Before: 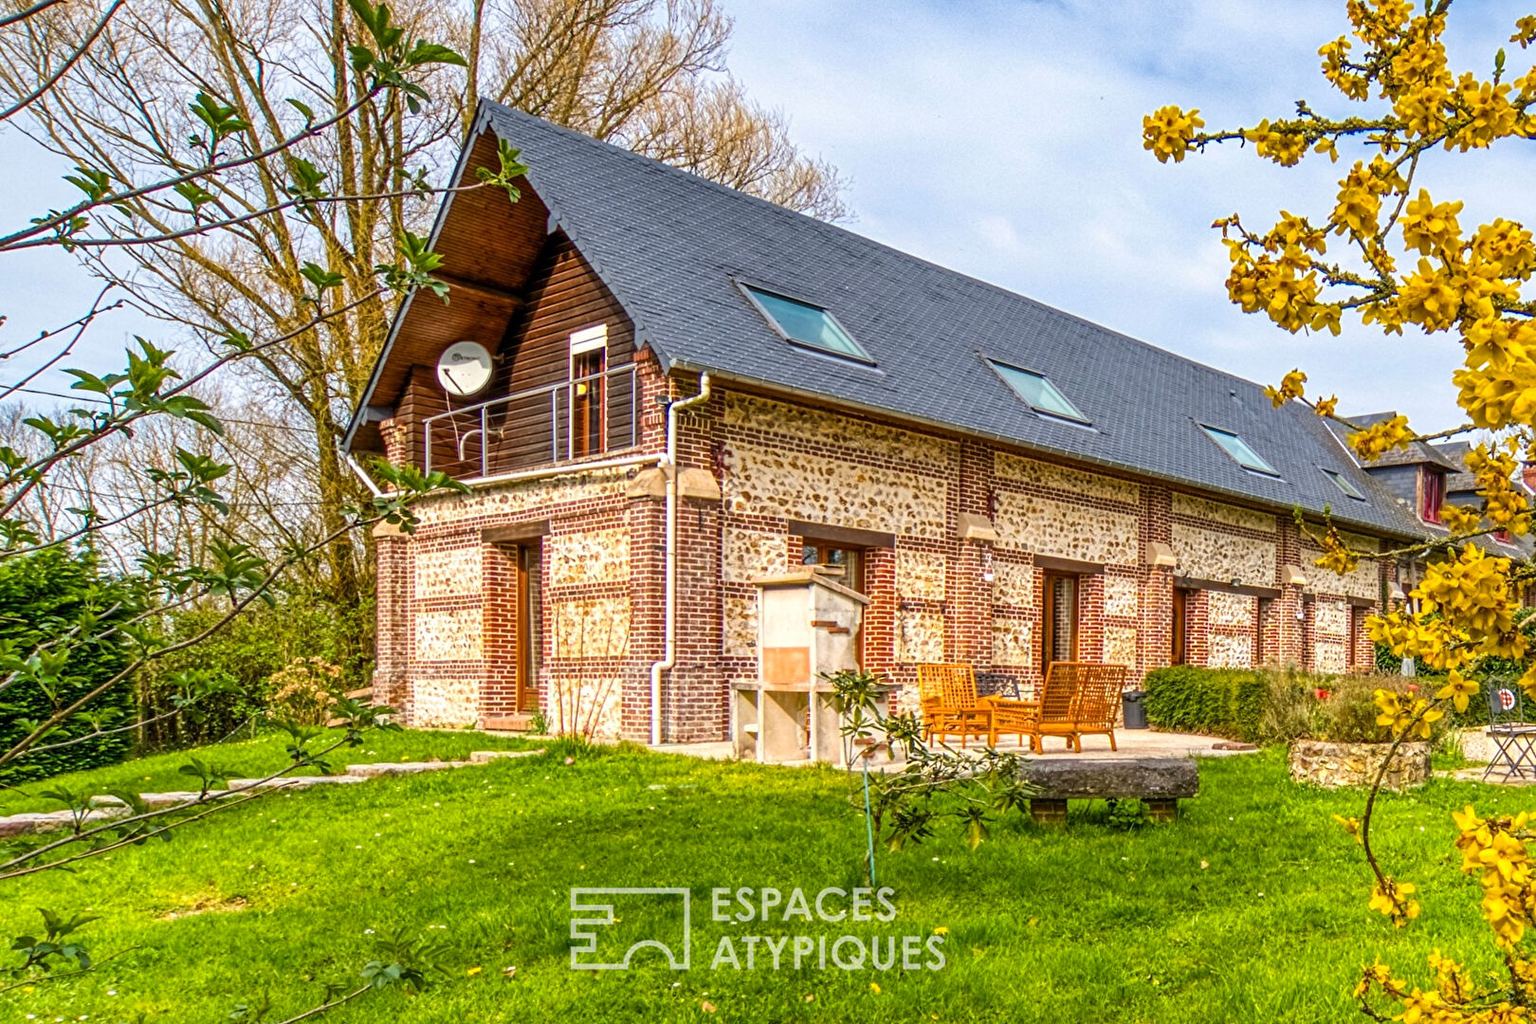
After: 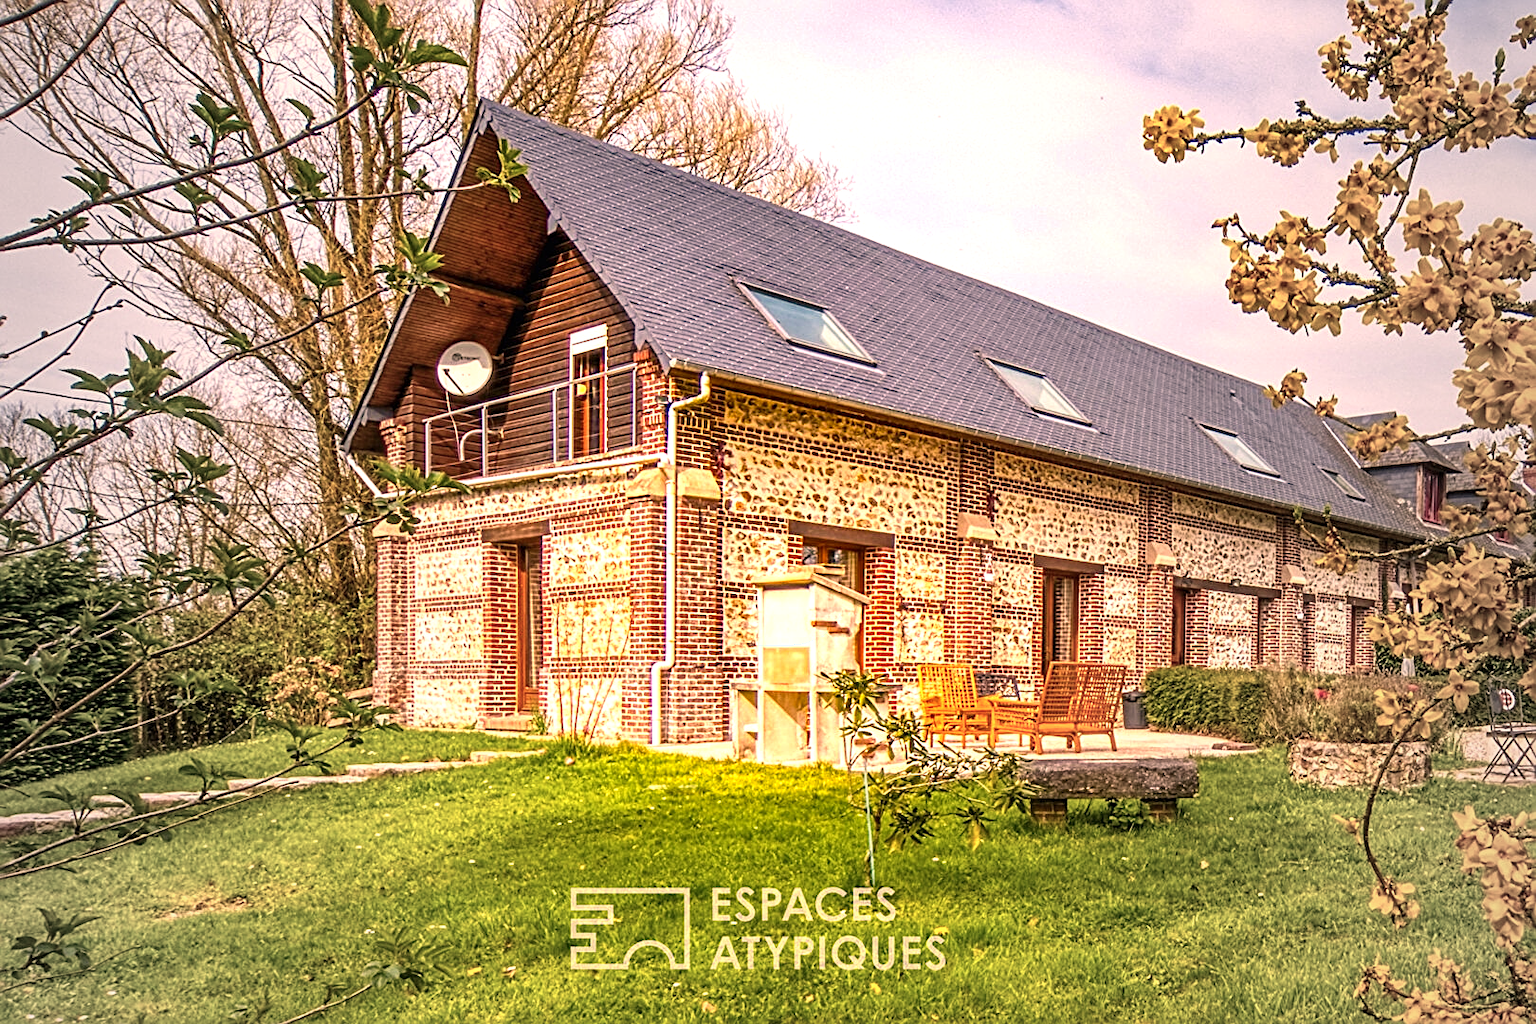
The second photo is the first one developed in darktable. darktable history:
color correction: highlights a* 21.4, highlights b* 19.25
exposure: black level correction 0, exposure 0.701 EV, compensate exposure bias true, compensate highlight preservation false
sharpen: on, module defaults
vignetting: fall-off start 17.25%, fall-off radius 136.71%, width/height ratio 0.62, shape 0.58, unbound false
